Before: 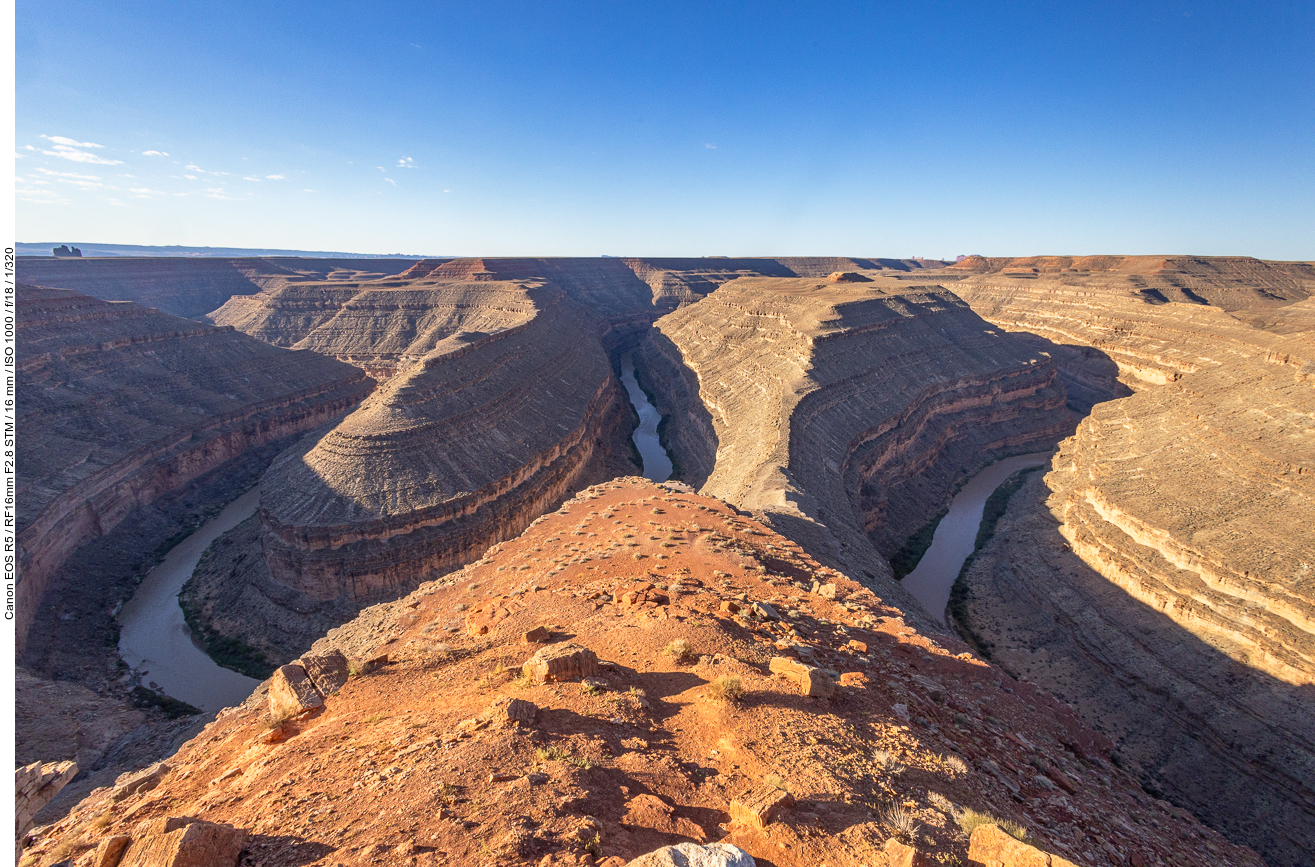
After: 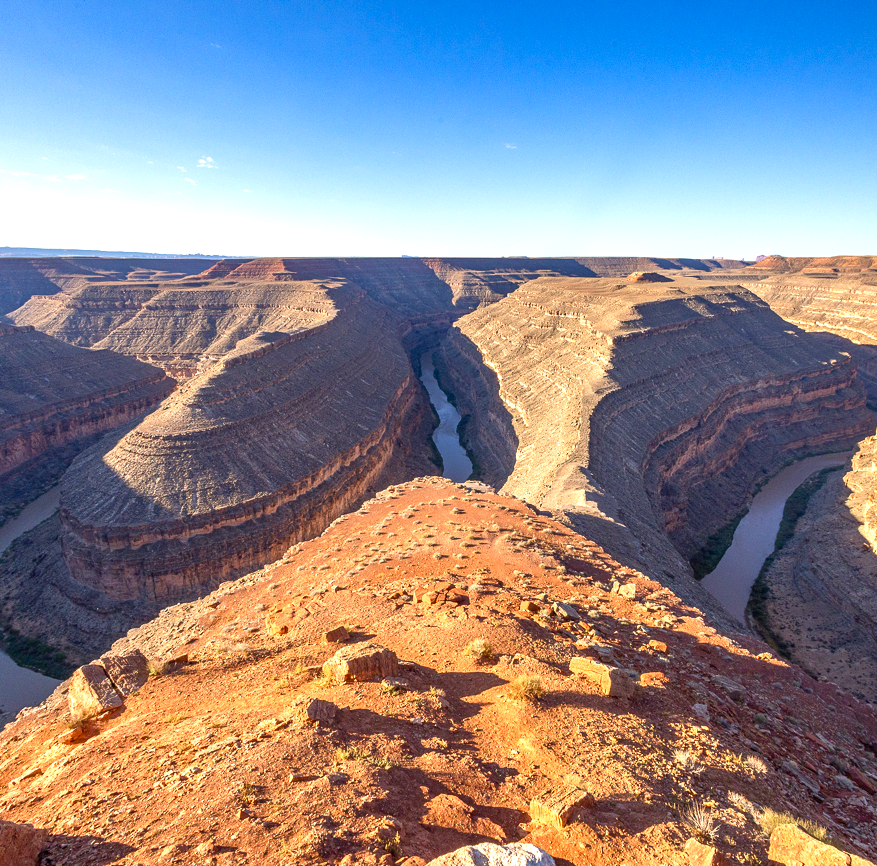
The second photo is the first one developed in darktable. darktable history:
color balance rgb: perceptual saturation grading › global saturation 20%, perceptual saturation grading › highlights -25.782%, perceptual saturation grading › shadows 25.985%, perceptual brilliance grading › global brilliance 12.388%
crop and rotate: left 15.357%, right 17.875%
